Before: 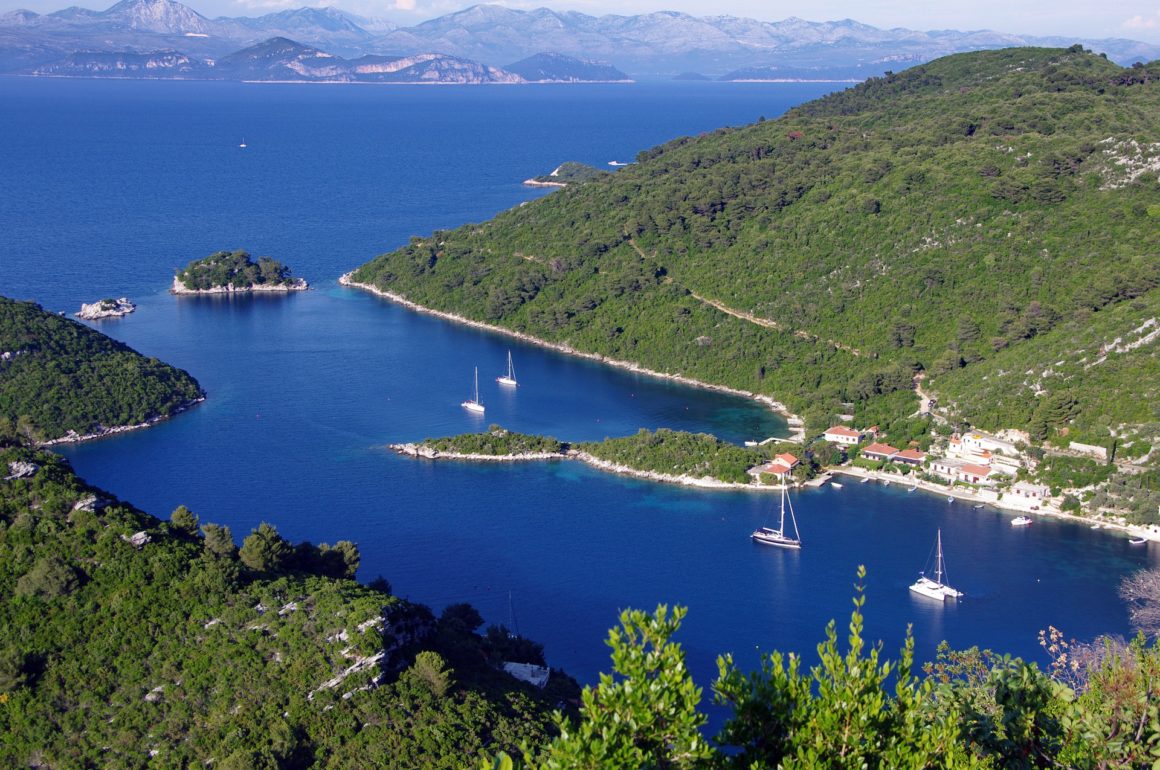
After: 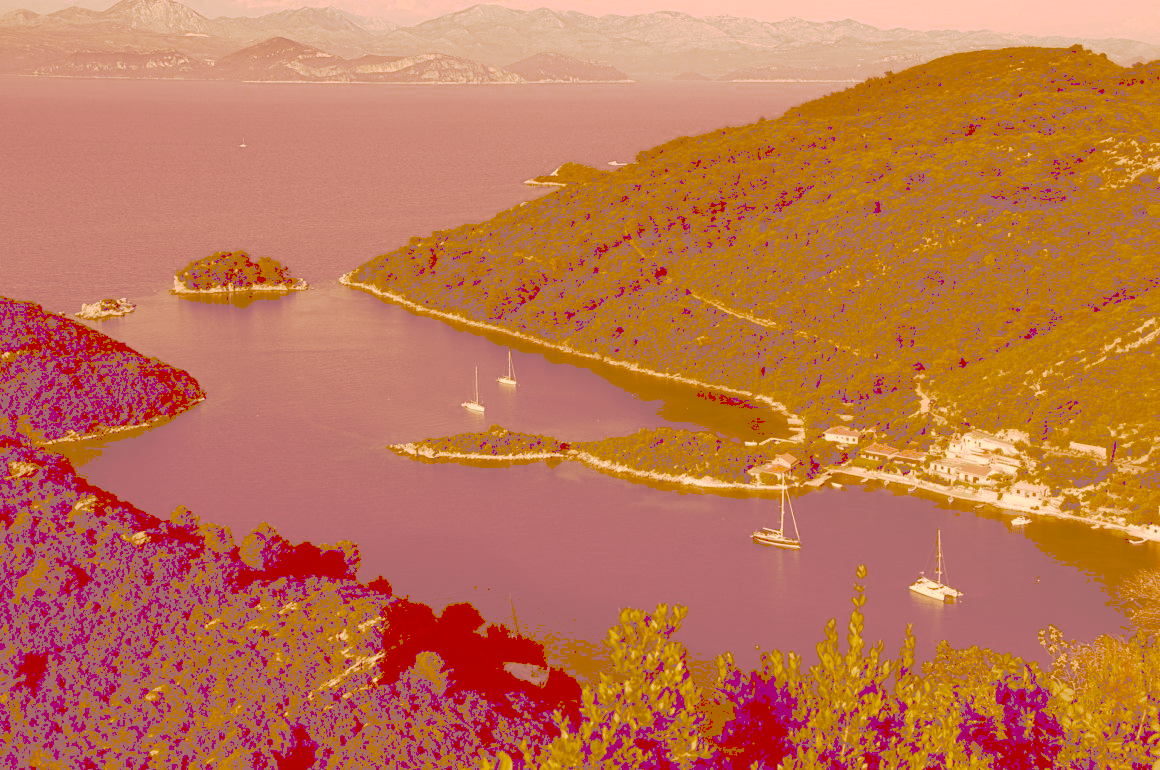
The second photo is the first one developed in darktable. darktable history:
tone curve: curves: ch0 [(0, 0) (0.003, 0.453) (0.011, 0.457) (0.025, 0.457) (0.044, 0.463) (0.069, 0.464) (0.1, 0.471) (0.136, 0.475) (0.177, 0.481) (0.224, 0.486) (0.277, 0.496) (0.335, 0.515) (0.399, 0.544) (0.468, 0.577) (0.543, 0.621) (0.623, 0.67) (0.709, 0.73) (0.801, 0.788) (0.898, 0.848) (1, 1)], preserve colors none
color look up table: target L [95.65, 91.38, 86.29, 85.45, 84.02, 75.06, 74.61, 67.7, 63.68, 59.46, 47.21, 45.2, 27.13, 78.34, 76.66, 68.44, 67.82, 64.26, 51.32, 50.76, 38.83, 34.89, 30.51, 27.64, 25.45, 21.91, 96.19, 90.64, 79.47, 76.08, 82.56, 77.87, 61.35, 59.53, 57.19, 52.7, 61.7, 74.91, 47.52, 38.26, 28.59, 48.77, 29.92, 23.45, 88.37, 78.45, 71.51, 54.49, 23.49], target a [12.14, 12.56, -8.165, -0.2, -6.744, -10.88, 8.039, 24.55, -1.202, 7.211, 19.21, 34.02, 64.67, 27.89, 25.77, 47.98, 36.81, 45.05, 81.37, 40.8, 58.86, 85.64, 83.9, 78.6, 74.6, 68.09, 14.07, 20.12, 30.18, 22.65, 23.52, 36.51, 28.42, 68.81, 41.6, 78.06, 36.42, 34.92, 41.86, 76.17, 69.03, 63.52, 78.74, 70.92, 2.729, 12.34, 25.23, 27.63, 70.8], target b [57.49, 93.88, 51.19, 146.7, 144.19, 128.72, 127.73, 116.14, 109.44, 102, 81.16, 77.61, 46.56, 60.02, 131.55, 117.07, 116.25, 110.44, 88.19, 87.25, 66.69, 59.86, 52.38, 47.39, 43.66, 37.57, 26.05, 23.03, 31.71, 42.22, 15.25, 8.032, 104.99, 29.77, 97.79, 90.09, 36.85, 5.433, 81.33, 65.47, 49.01, 1.38, 51.01, 40.2, 23.14, 51.31, 20.9, 93.16, 40.25], num patches 49
